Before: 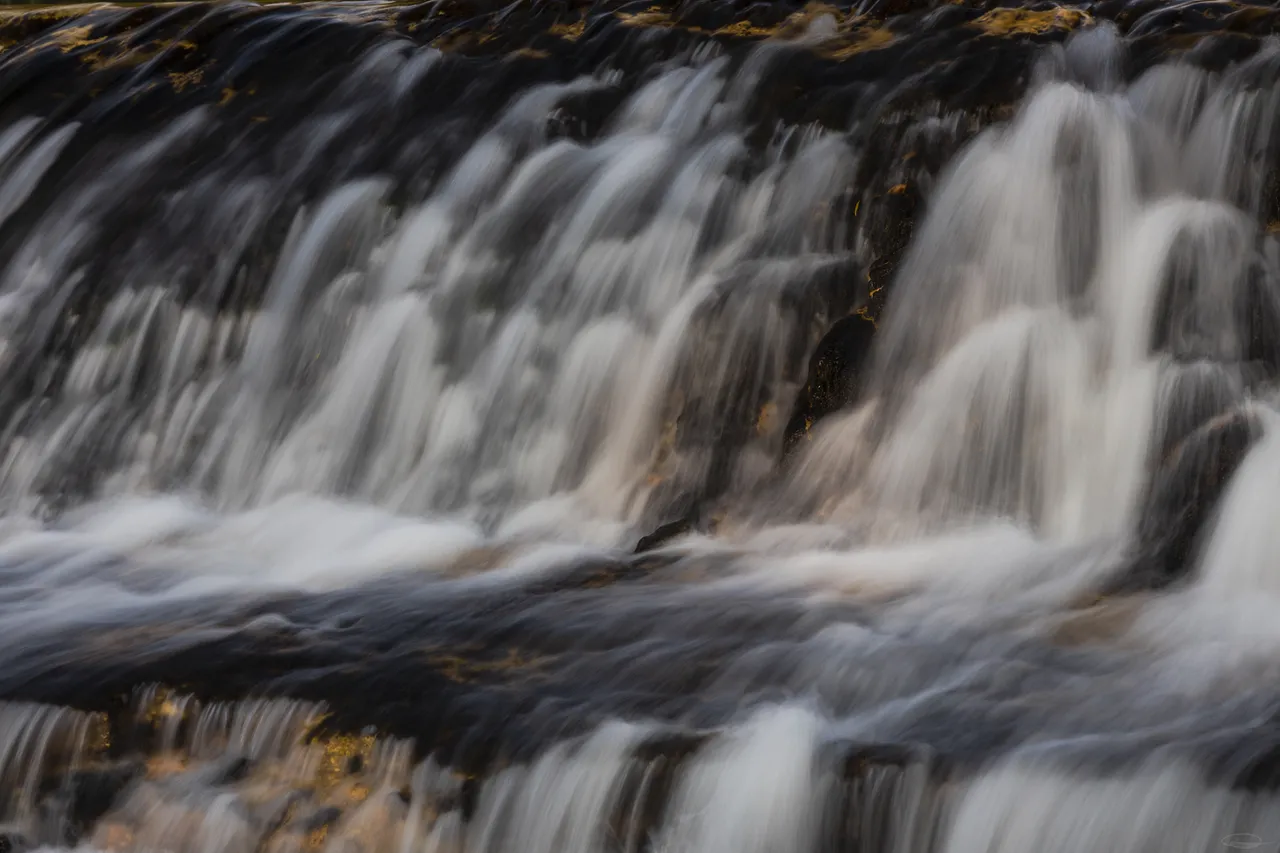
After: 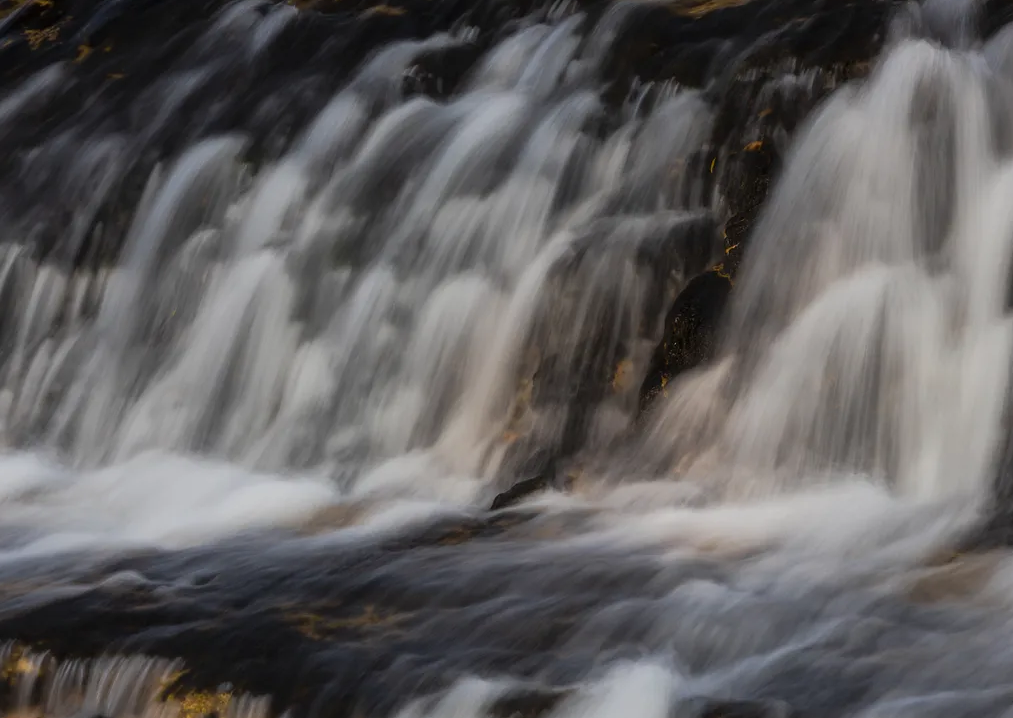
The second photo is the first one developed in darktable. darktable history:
crop: left 11.257%, top 5.1%, right 9.592%, bottom 10.644%
